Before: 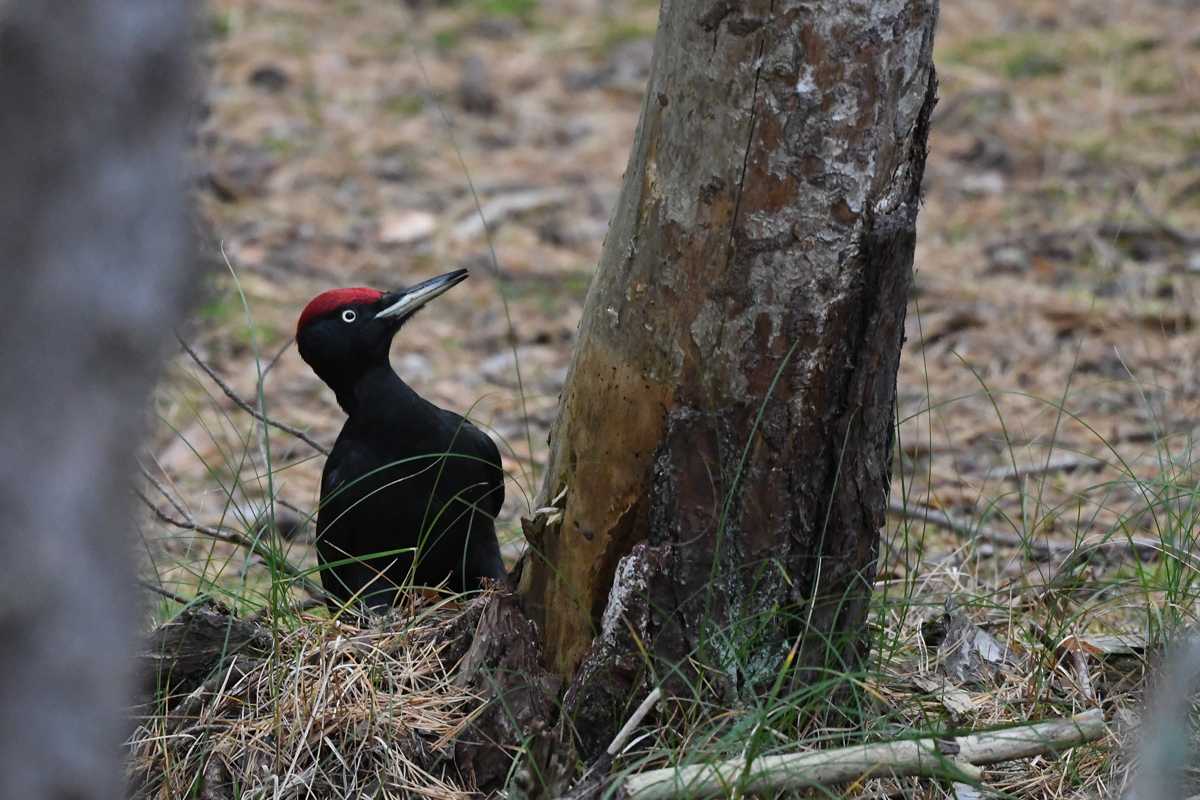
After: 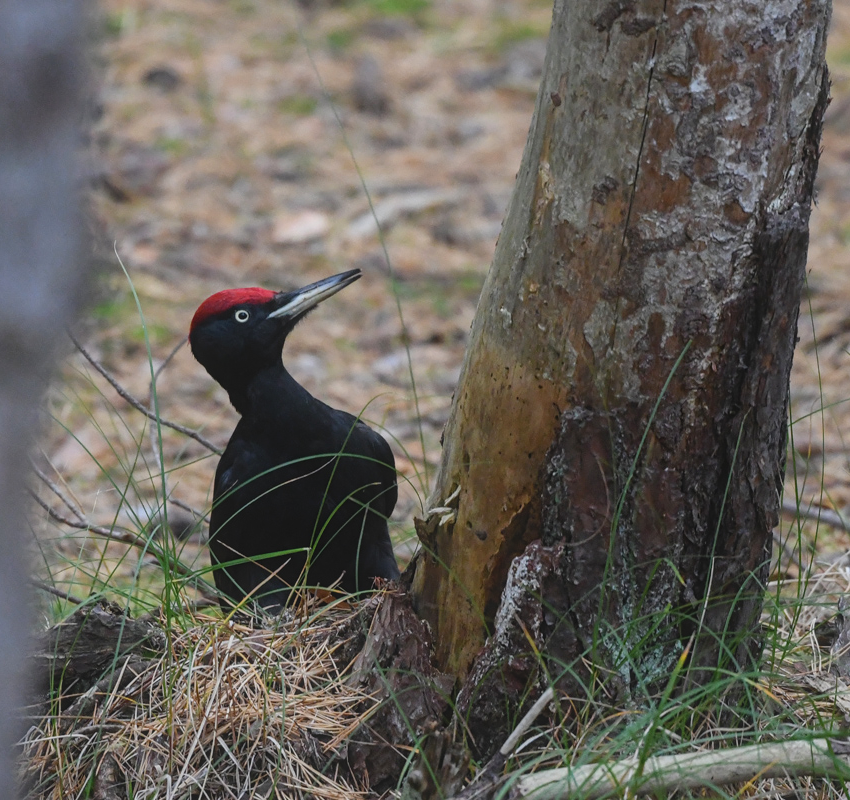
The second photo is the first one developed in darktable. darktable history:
crop and rotate: left 8.929%, right 20.226%
contrast equalizer: octaves 7, y [[0.439, 0.44, 0.442, 0.457, 0.493, 0.498], [0.5 ×6], [0.5 ×6], [0 ×6], [0 ×6]]
contrast brightness saturation: contrast -0.091, brightness 0.042, saturation 0.075
local contrast: on, module defaults
